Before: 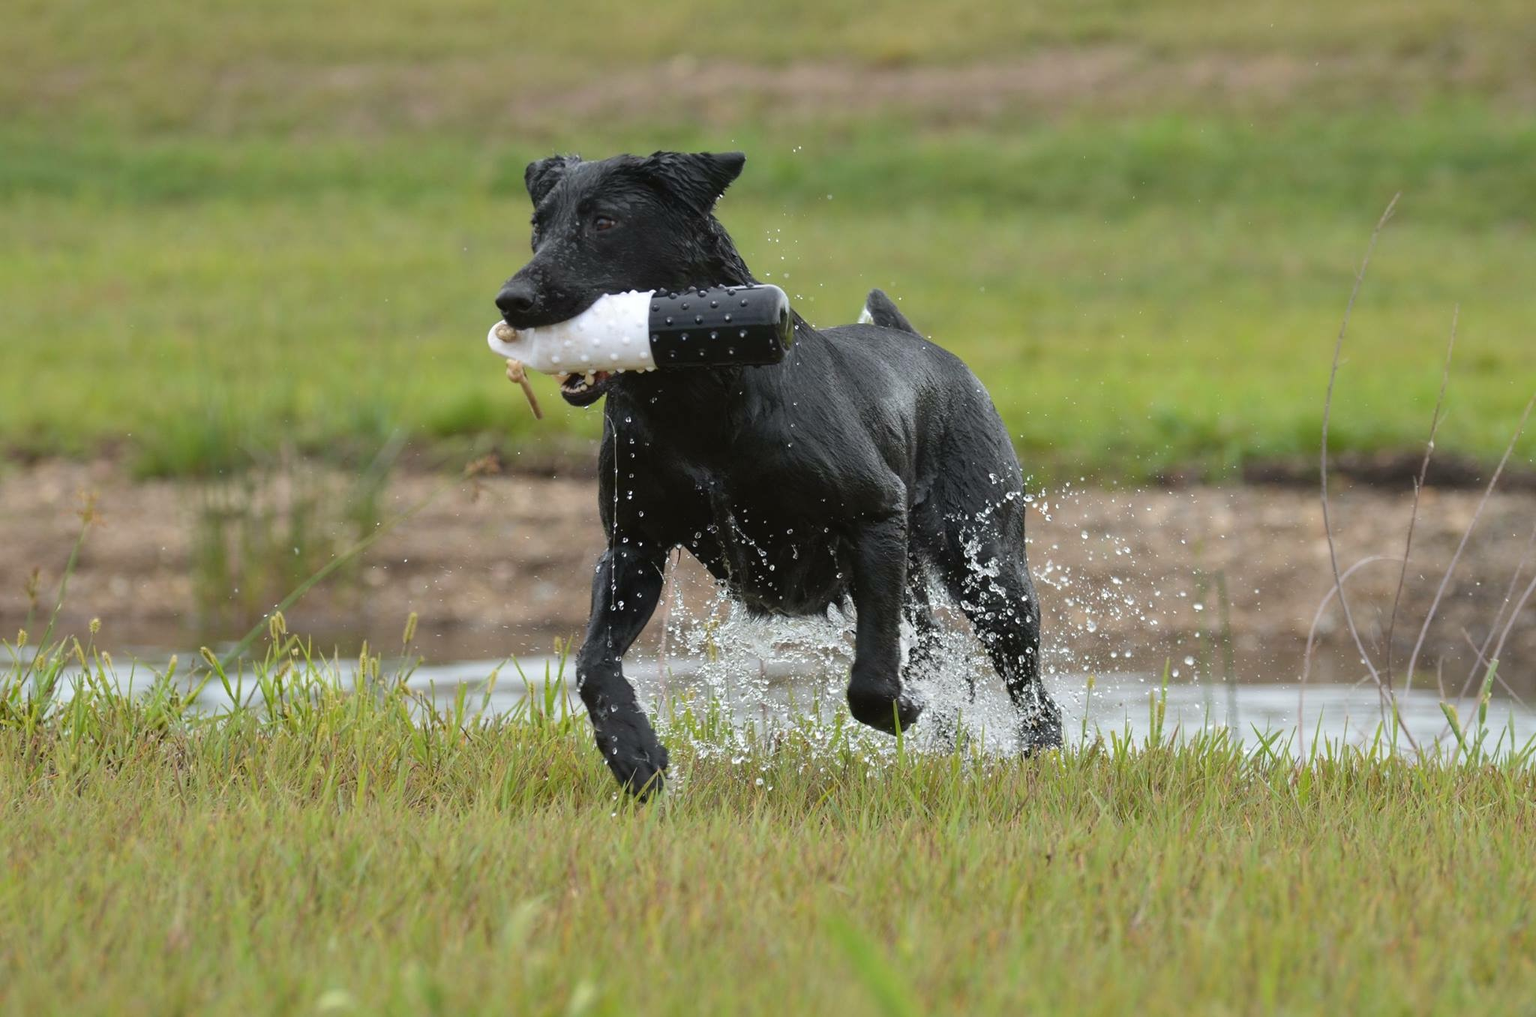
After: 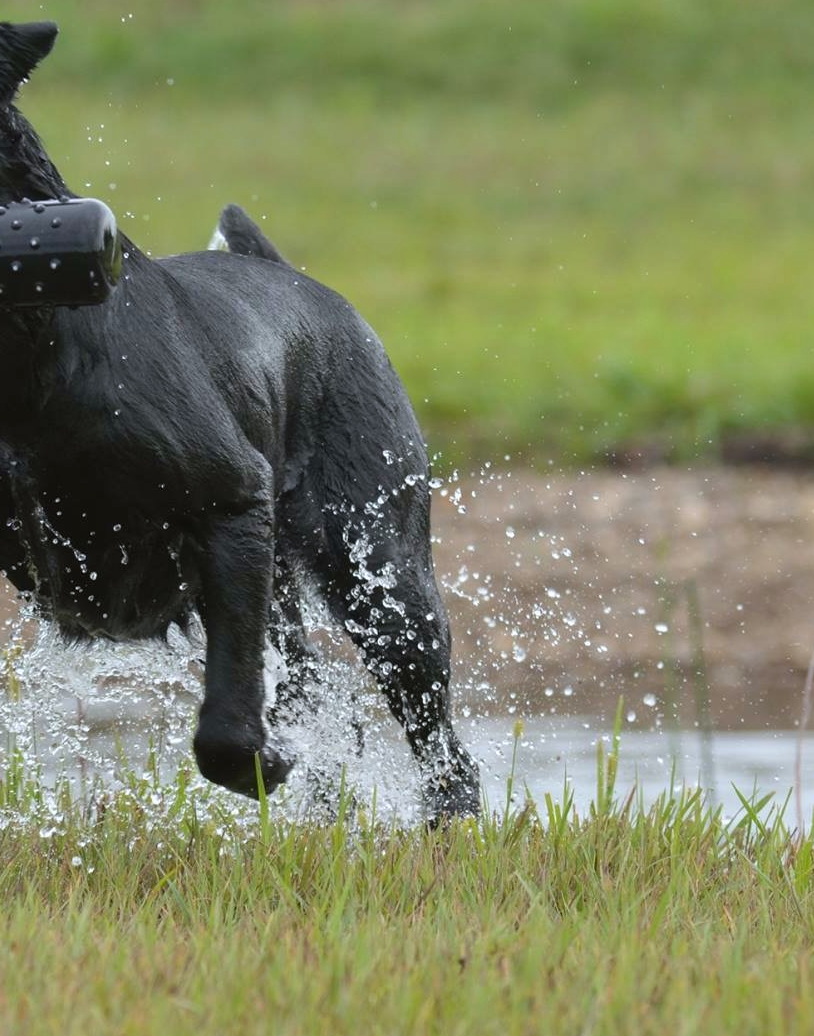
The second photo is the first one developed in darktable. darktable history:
white balance: red 0.983, blue 1.036
crop: left 45.721%, top 13.393%, right 14.118%, bottom 10.01%
